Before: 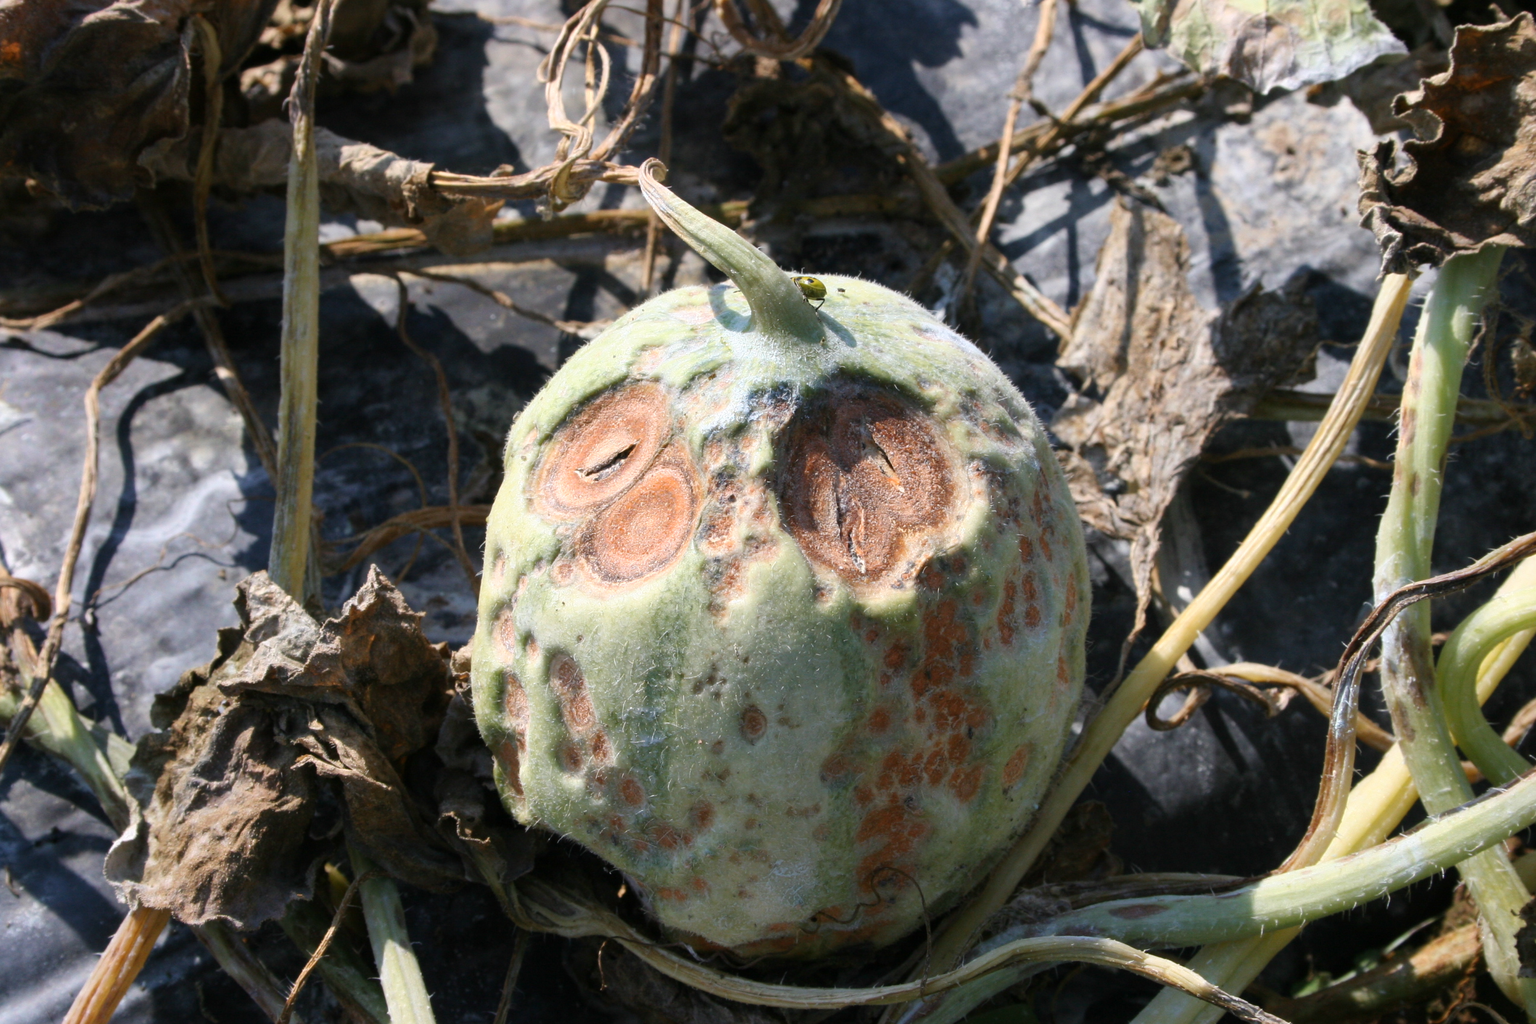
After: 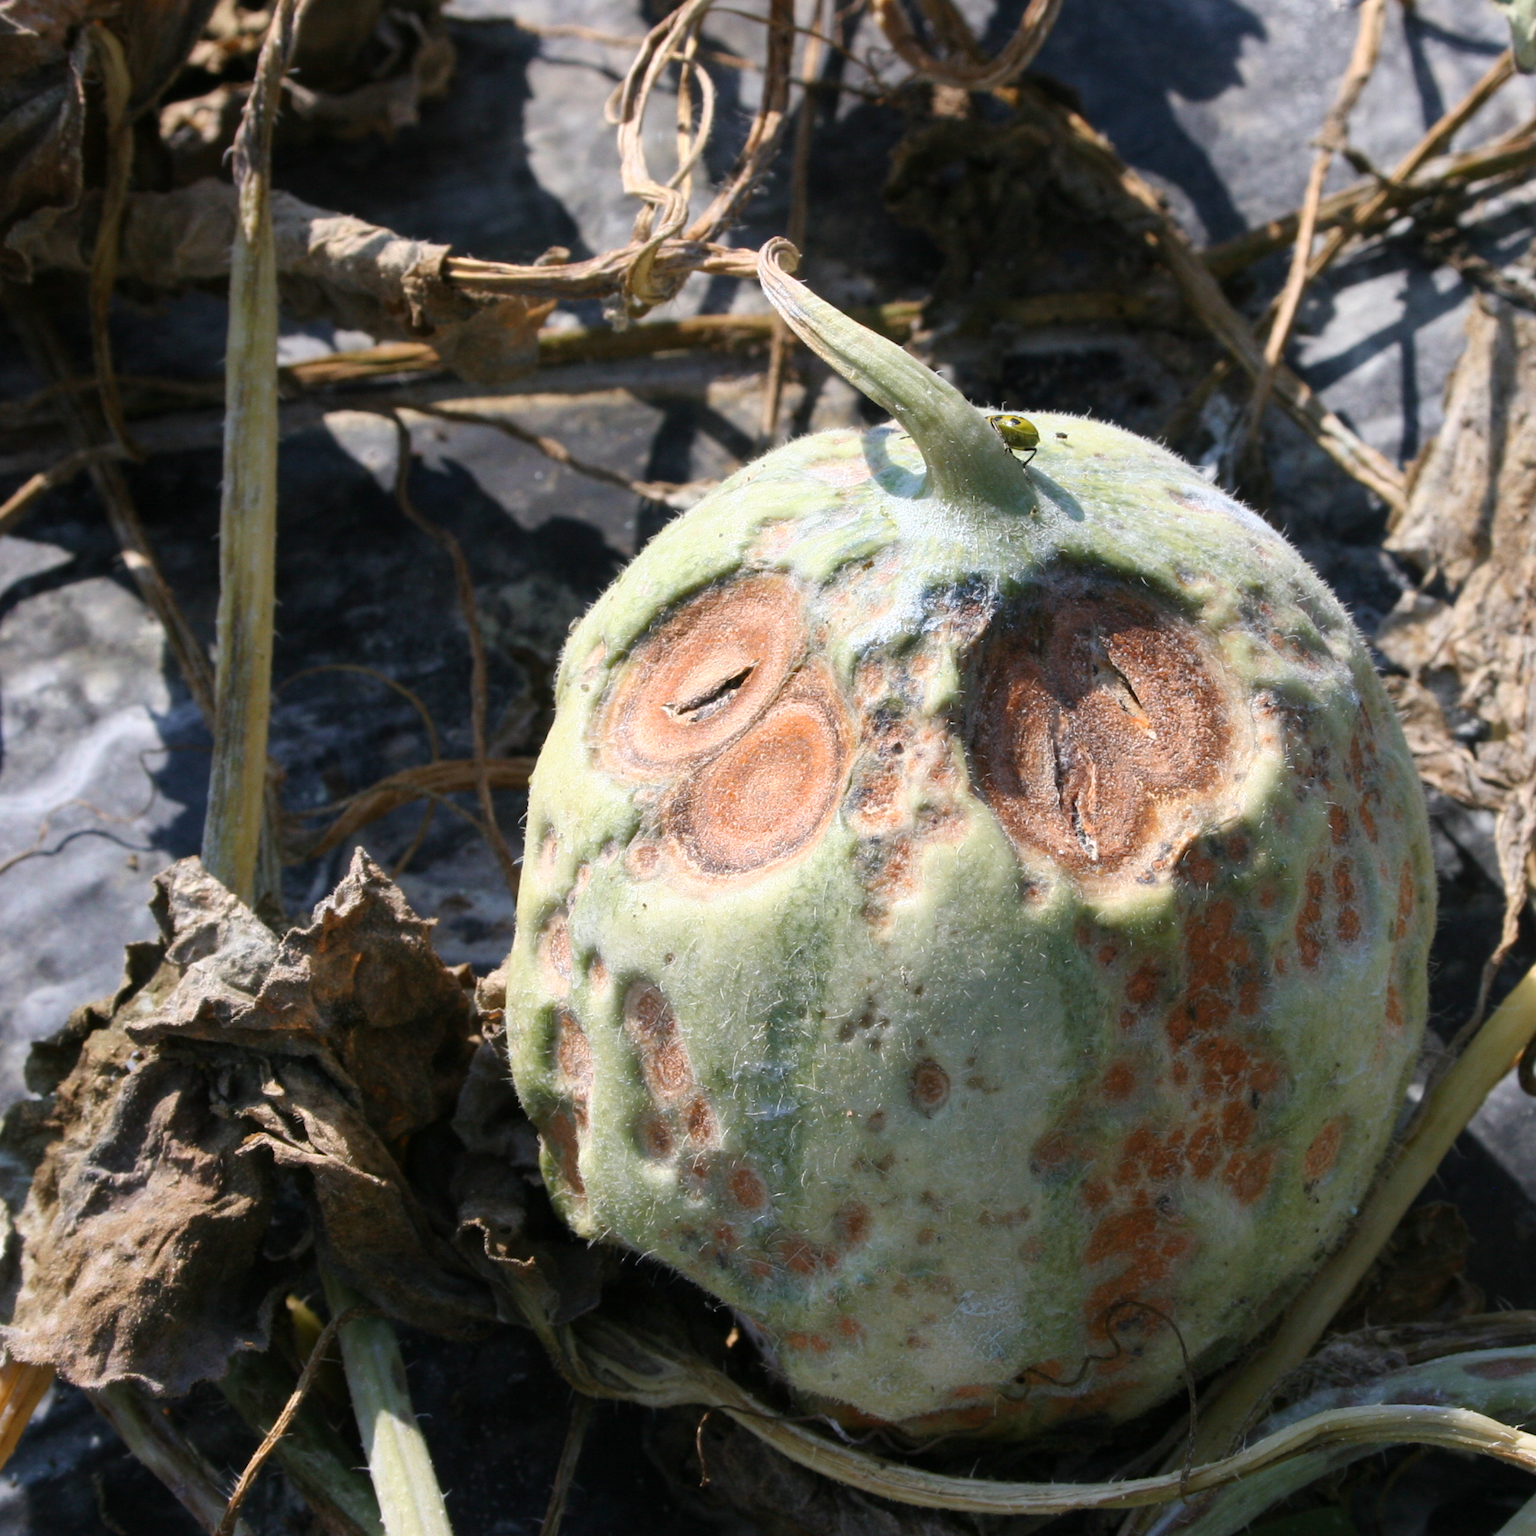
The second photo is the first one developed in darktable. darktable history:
crop and rotate: left 8.786%, right 24.548%
white balance: emerald 1
